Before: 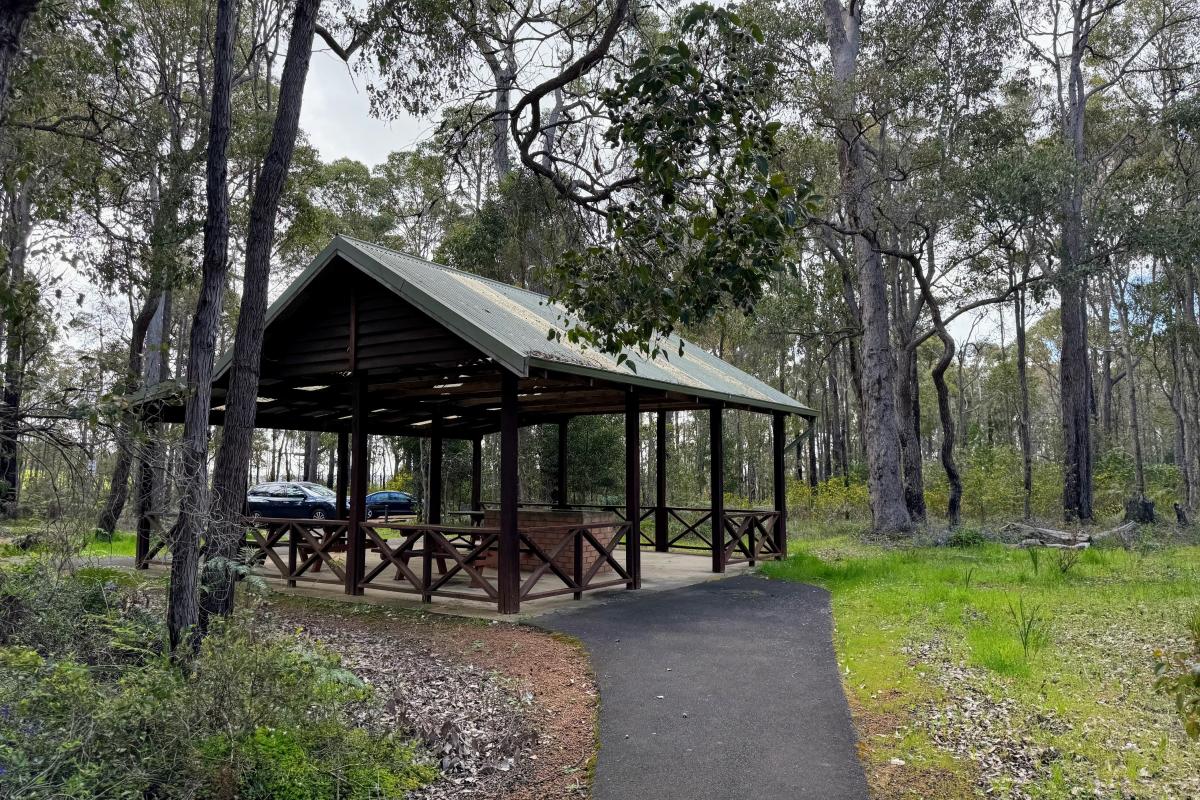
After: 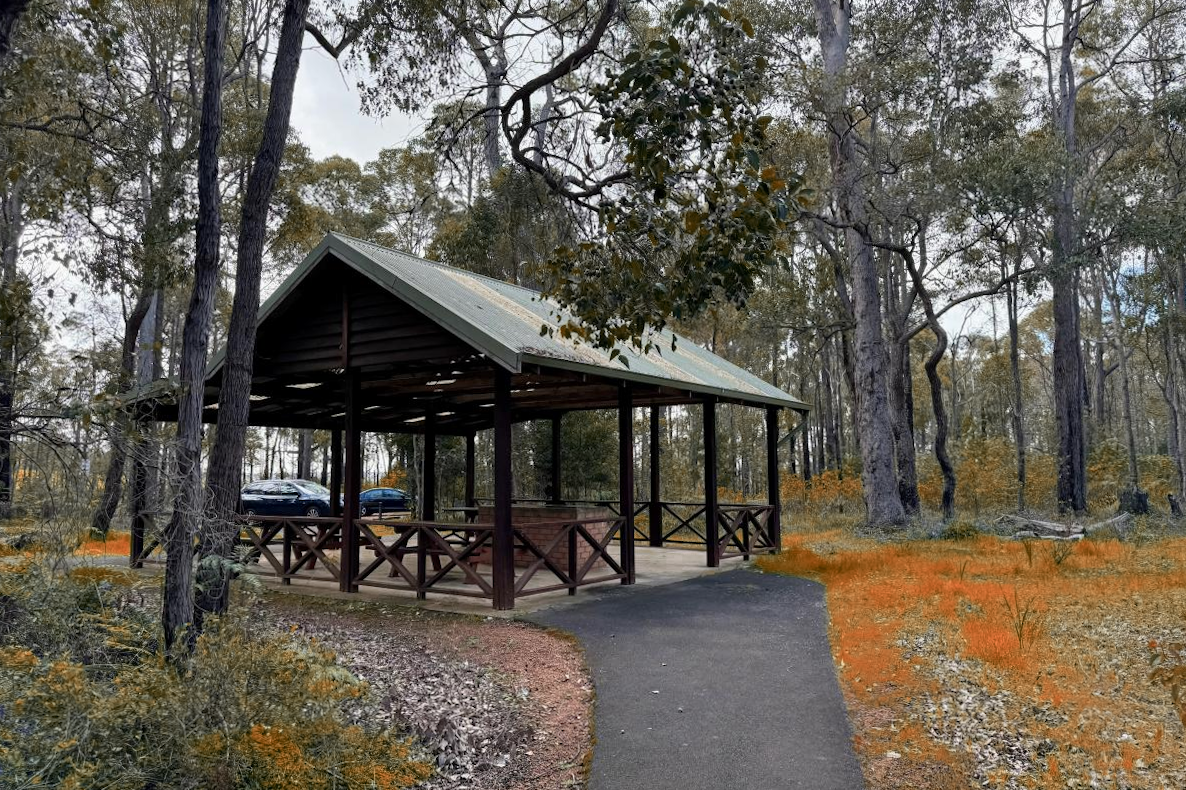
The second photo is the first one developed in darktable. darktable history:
color zones: curves: ch0 [(0.006, 0.385) (0.143, 0.563) (0.243, 0.321) (0.352, 0.464) (0.516, 0.456) (0.625, 0.5) (0.75, 0.5) (0.875, 0.5)]; ch1 [(0, 0.5) (0.134, 0.504) (0.246, 0.463) (0.421, 0.515) (0.5, 0.56) (0.625, 0.5) (0.75, 0.5) (0.875, 0.5)]; ch2 [(0, 0.5) (0.131, 0.426) (0.307, 0.289) (0.38, 0.188) (0.513, 0.216) (0.625, 0.548) (0.75, 0.468) (0.838, 0.396) (0.971, 0.311)]
rotate and perspective: rotation -0.45°, automatic cropping original format, crop left 0.008, crop right 0.992, crop top 0.012, crop bottom 0.988
